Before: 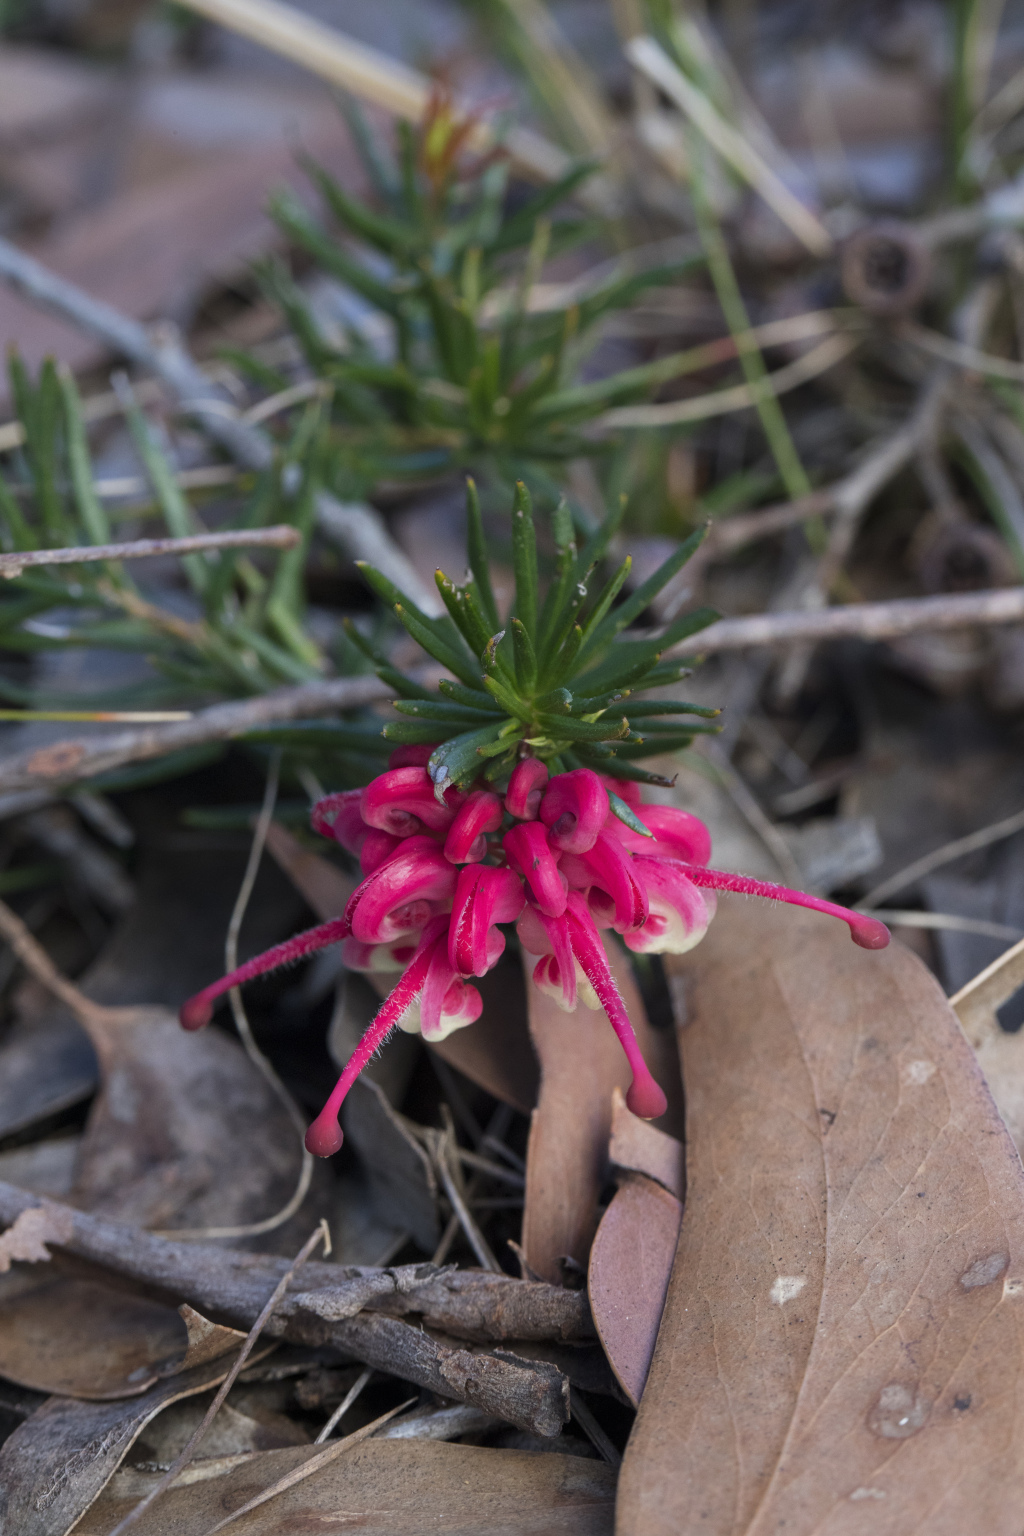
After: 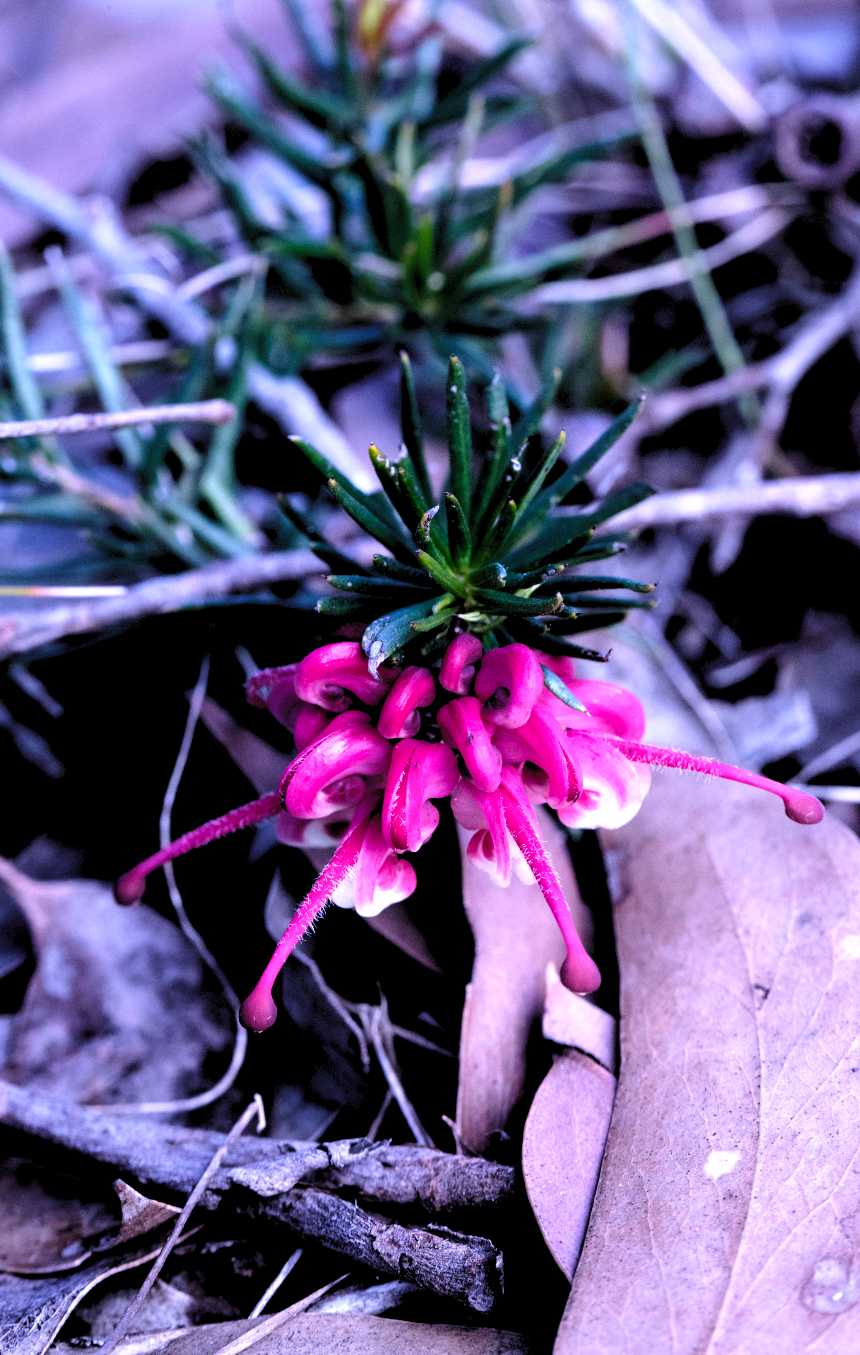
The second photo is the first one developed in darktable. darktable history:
contrast brightness saturation: saturation -0.05
crop: left 6.446%, top 8.188%, right 9.538%, bottom 3.548%
exposure: black level correction 0.009, exposure 0.014 EV, compensate highlight preservation false
levels: levels [0.182, 0.542, 0.902]
white balance: red 0.98, blue 1.61
base curve: curves: ch0 [(0, 0) (0.028, 0.03) (0.121, 0.232) (0.46, 0.748) (0.859, 0.968) (1, 1)], preserve colors none
